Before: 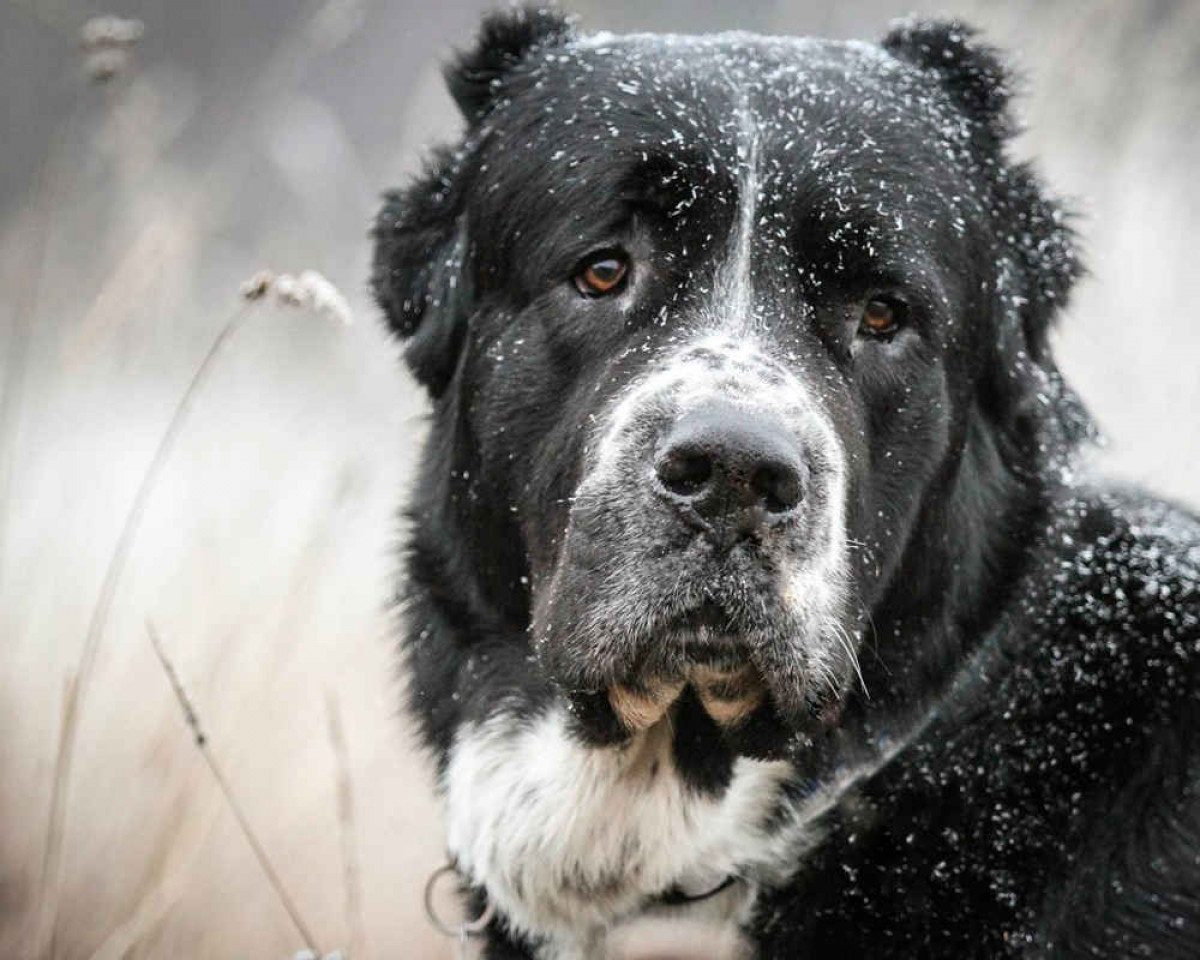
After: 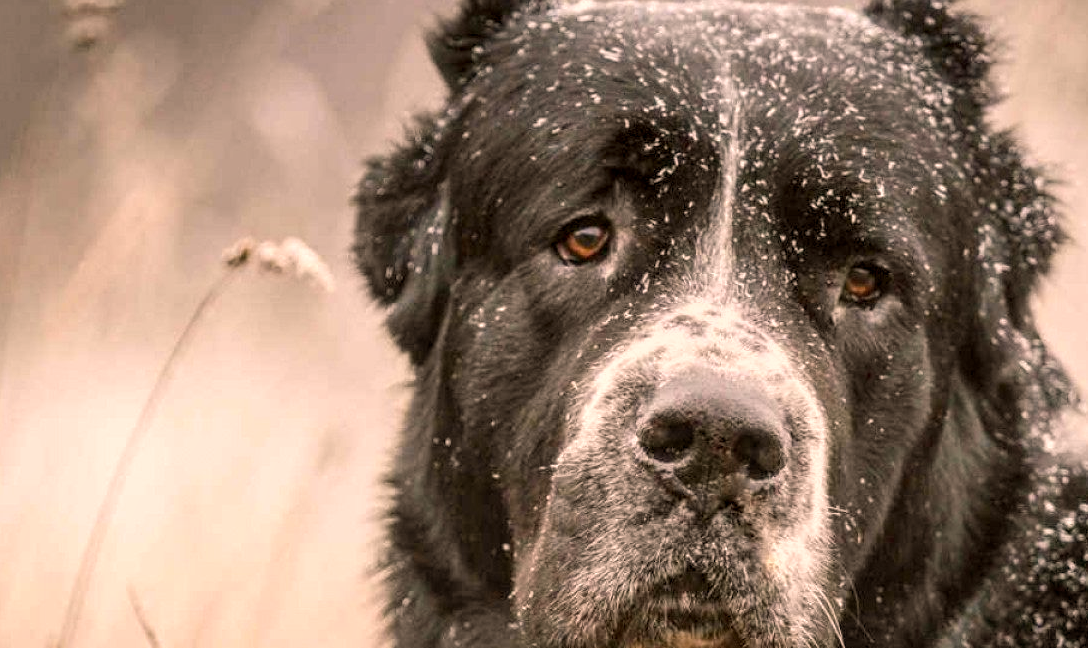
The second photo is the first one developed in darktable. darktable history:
color balance rgb: shadows lift › luminance -5%, shadows lift › chroma 1.1%, shadows lift › hue 219°, power › luminance 10%, power › chroma 2.83%, power › hue 60°, highlights gain › chroma 4.52%, highlights gain › hue 33.33°, saturation formula JzAzBz (2021)
local contrast: on, module defaults
crop: left 1.509%, top 3.452%, right 7.696%, bottom 28.452%
